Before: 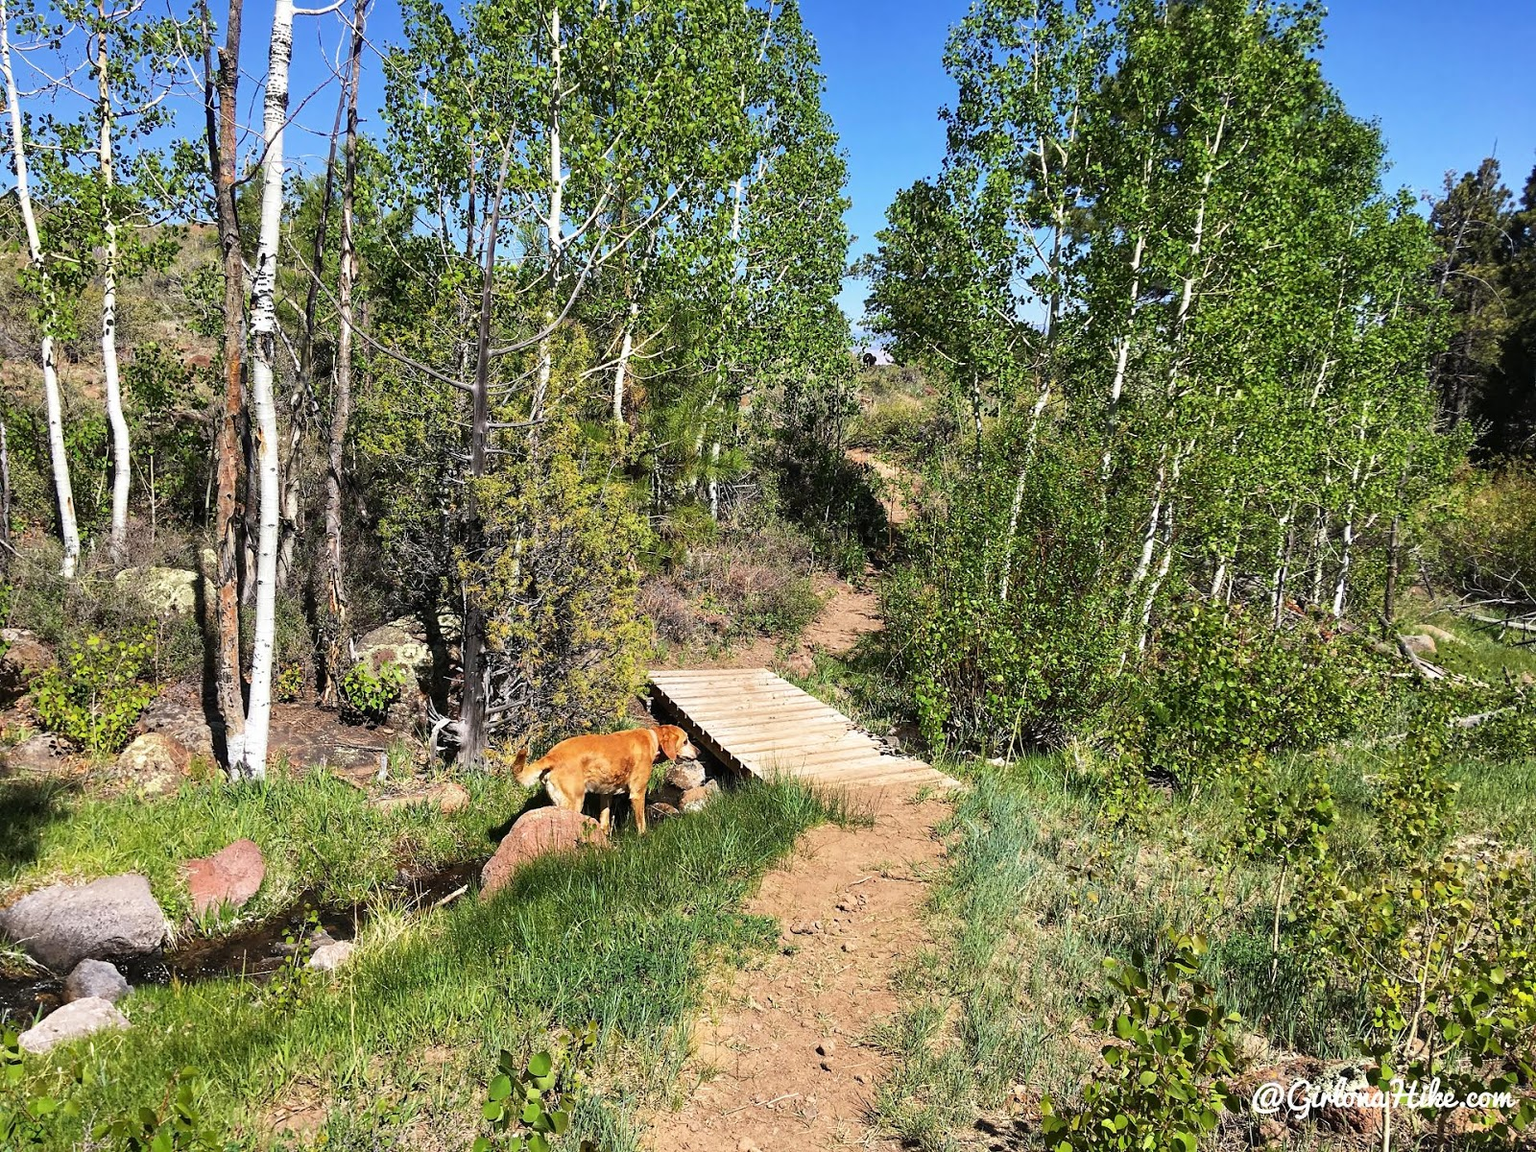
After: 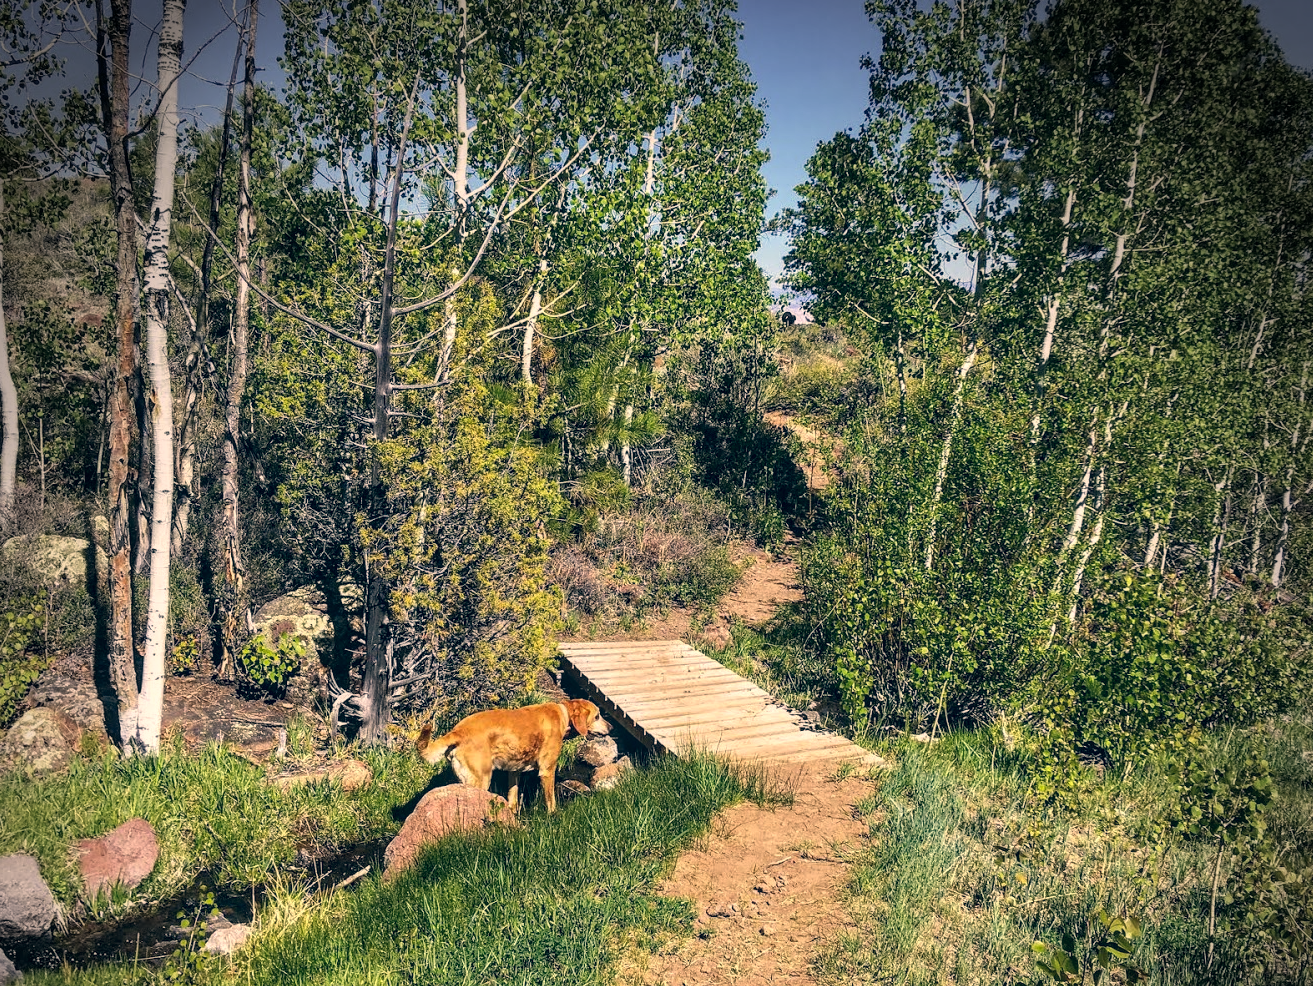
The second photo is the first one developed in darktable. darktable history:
levels: levels [0, 0.51, 1]
color correction: highlights a* 10.35, highlights b* 14.76, shadows a* -9.95, shadows b* -14.86
crop and rotate: left 7.381%, top 4.689%, right 10.522%, bottom 13.078%
local contrast: on, module defaults
vignetting: fall-off start 73.81%, brightness -0.831, center (-0.026, 0.398)
